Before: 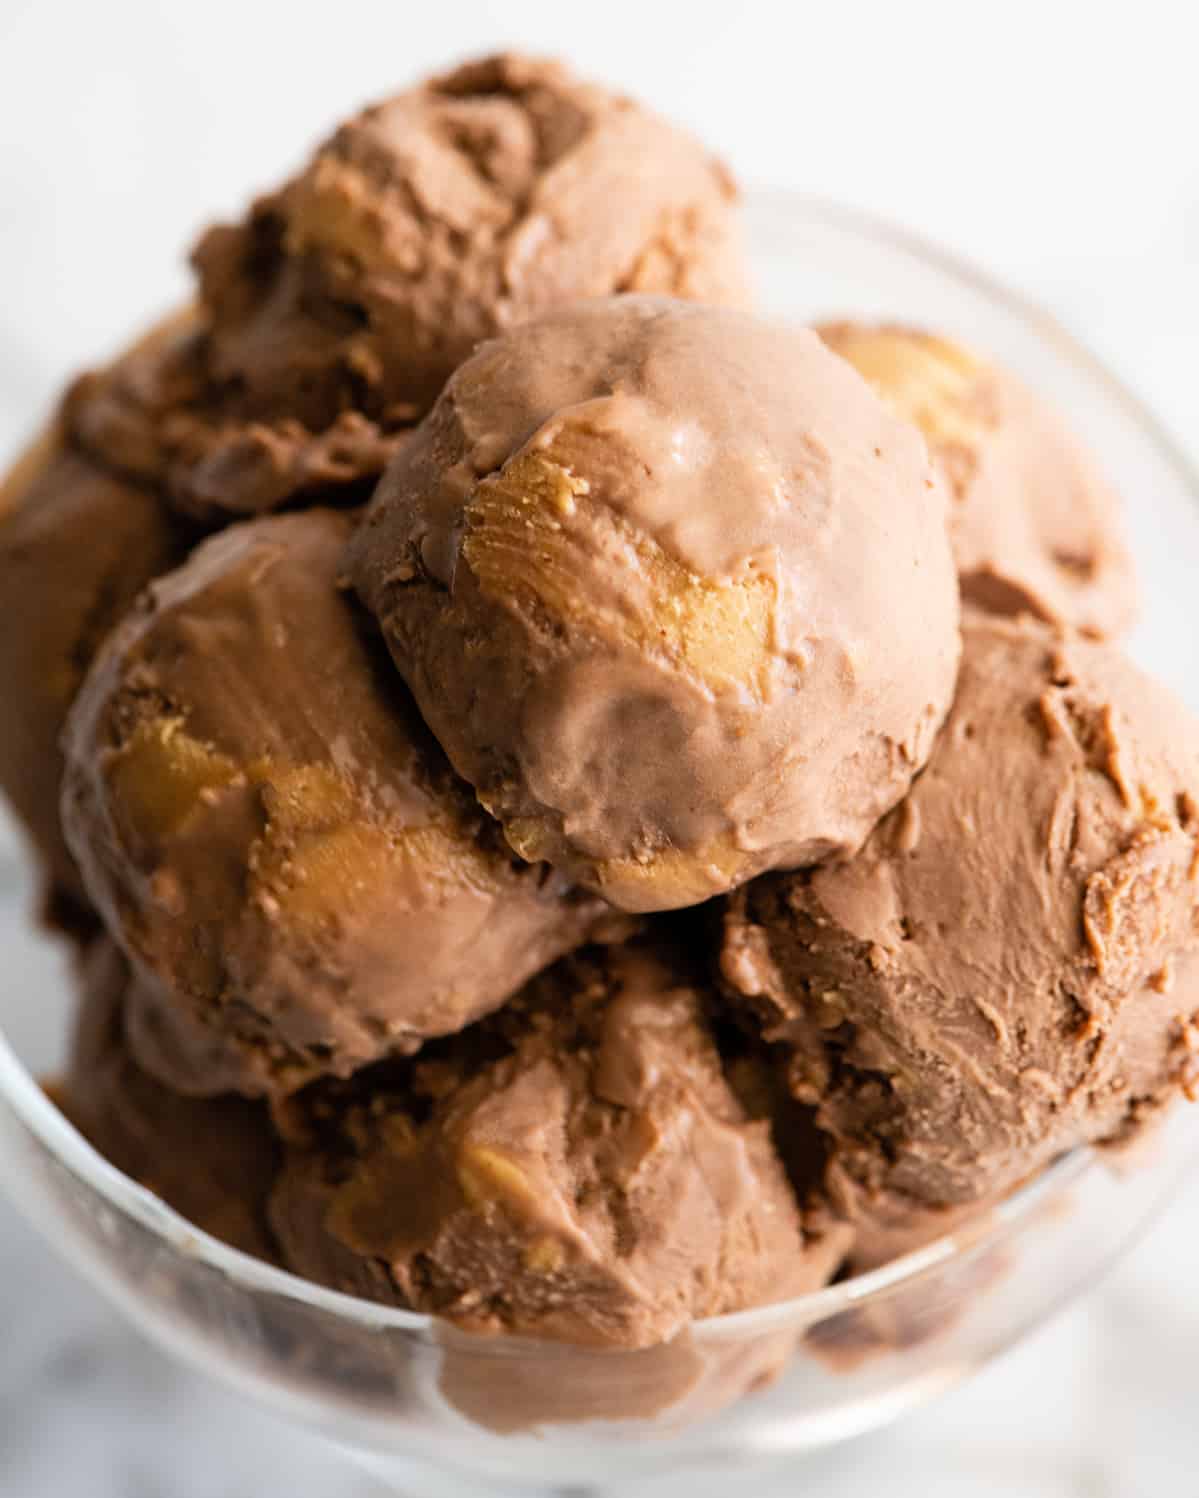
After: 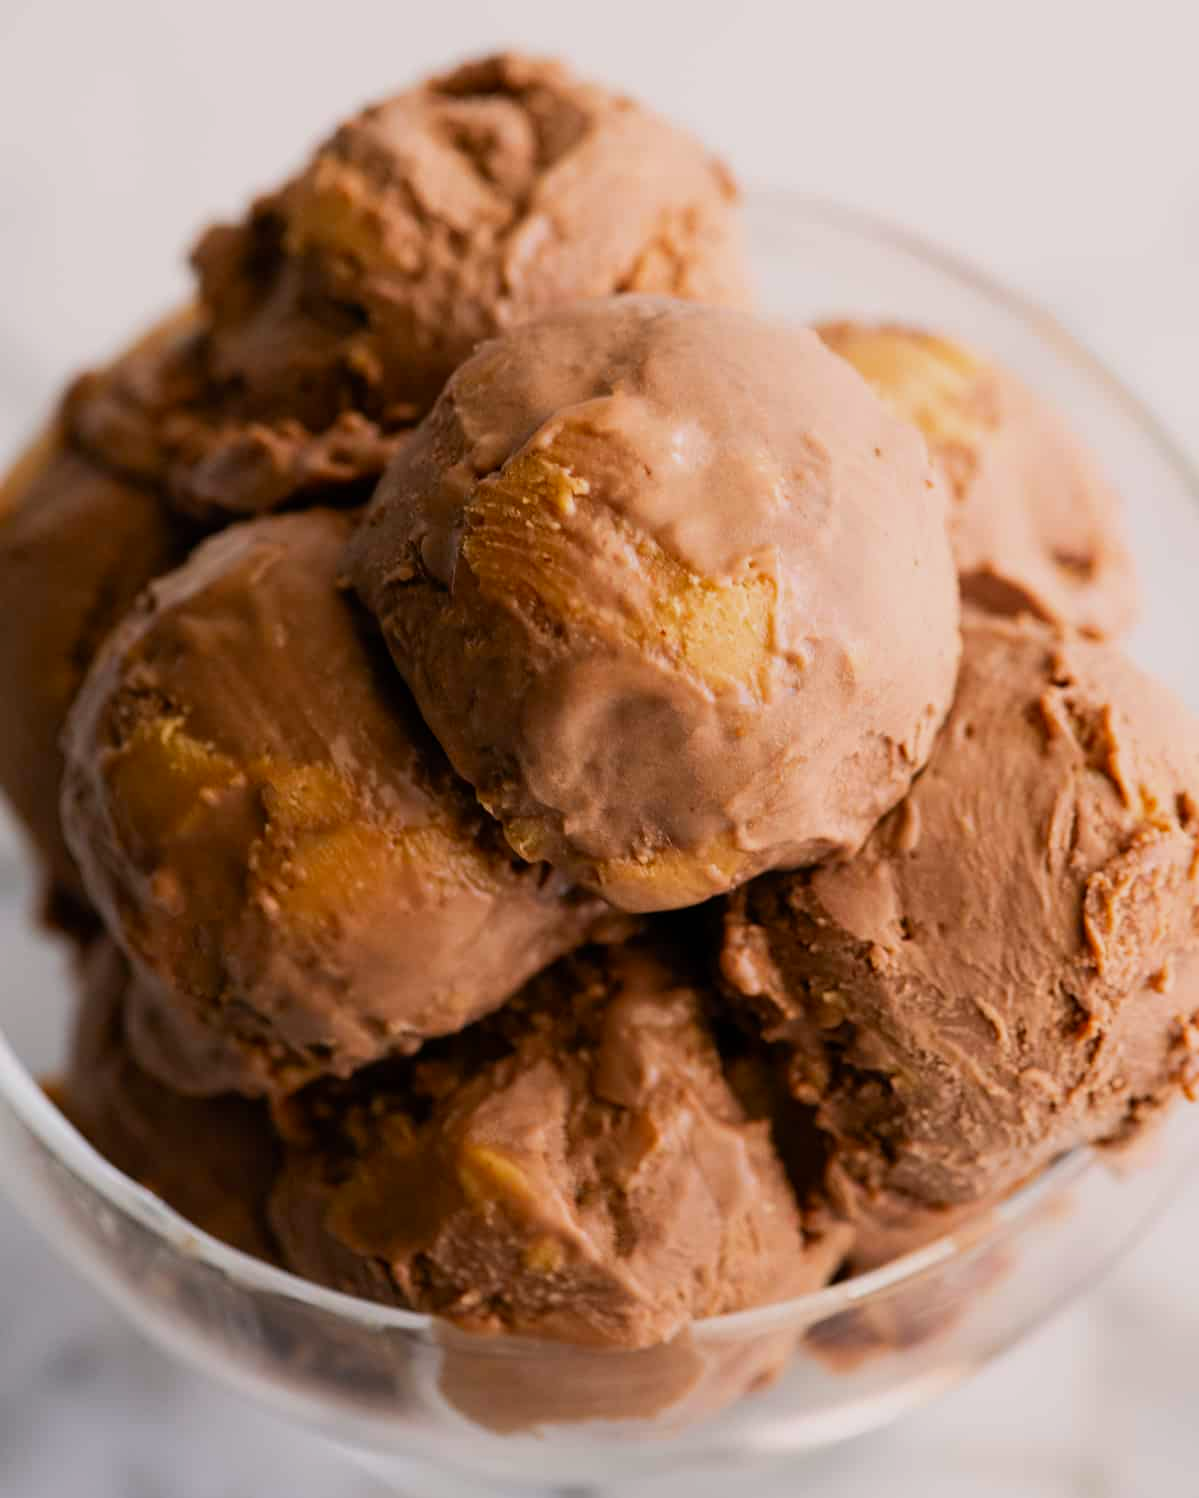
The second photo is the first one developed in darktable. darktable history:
exposure: exposure -0.418 EV, compensate exposure bias true, compensate highlight preservation false
color correction: highlights a* 3.37, highlights b* 1.65, saturation 1.23
